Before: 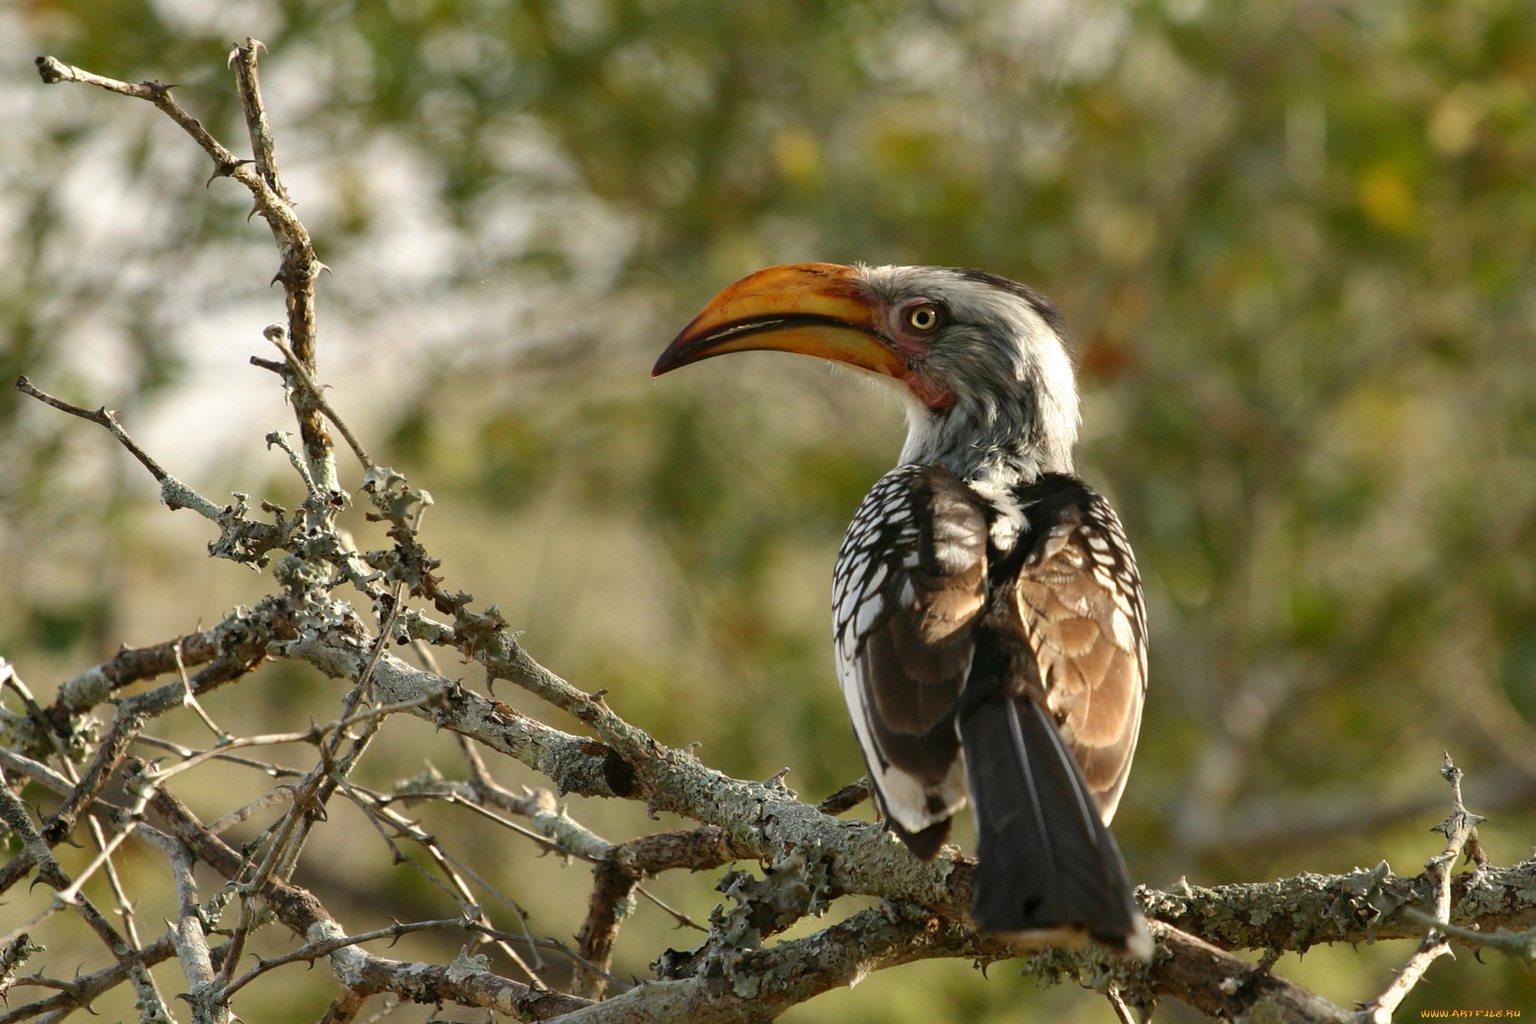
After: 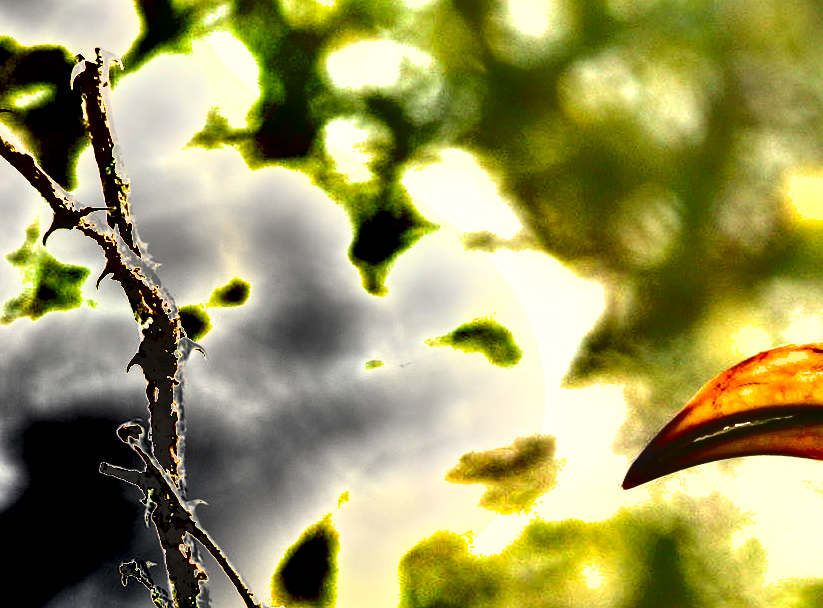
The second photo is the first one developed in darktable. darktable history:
shadows and highlights: white point adjustment 0.161, highlights -70.26, soften with gaussian
exposure: exposure 2.182 EV, compensate highlight preservation false
crop and rotate: left 11.309%, top 0.077%, right 47.5%, bottom 54.271%
